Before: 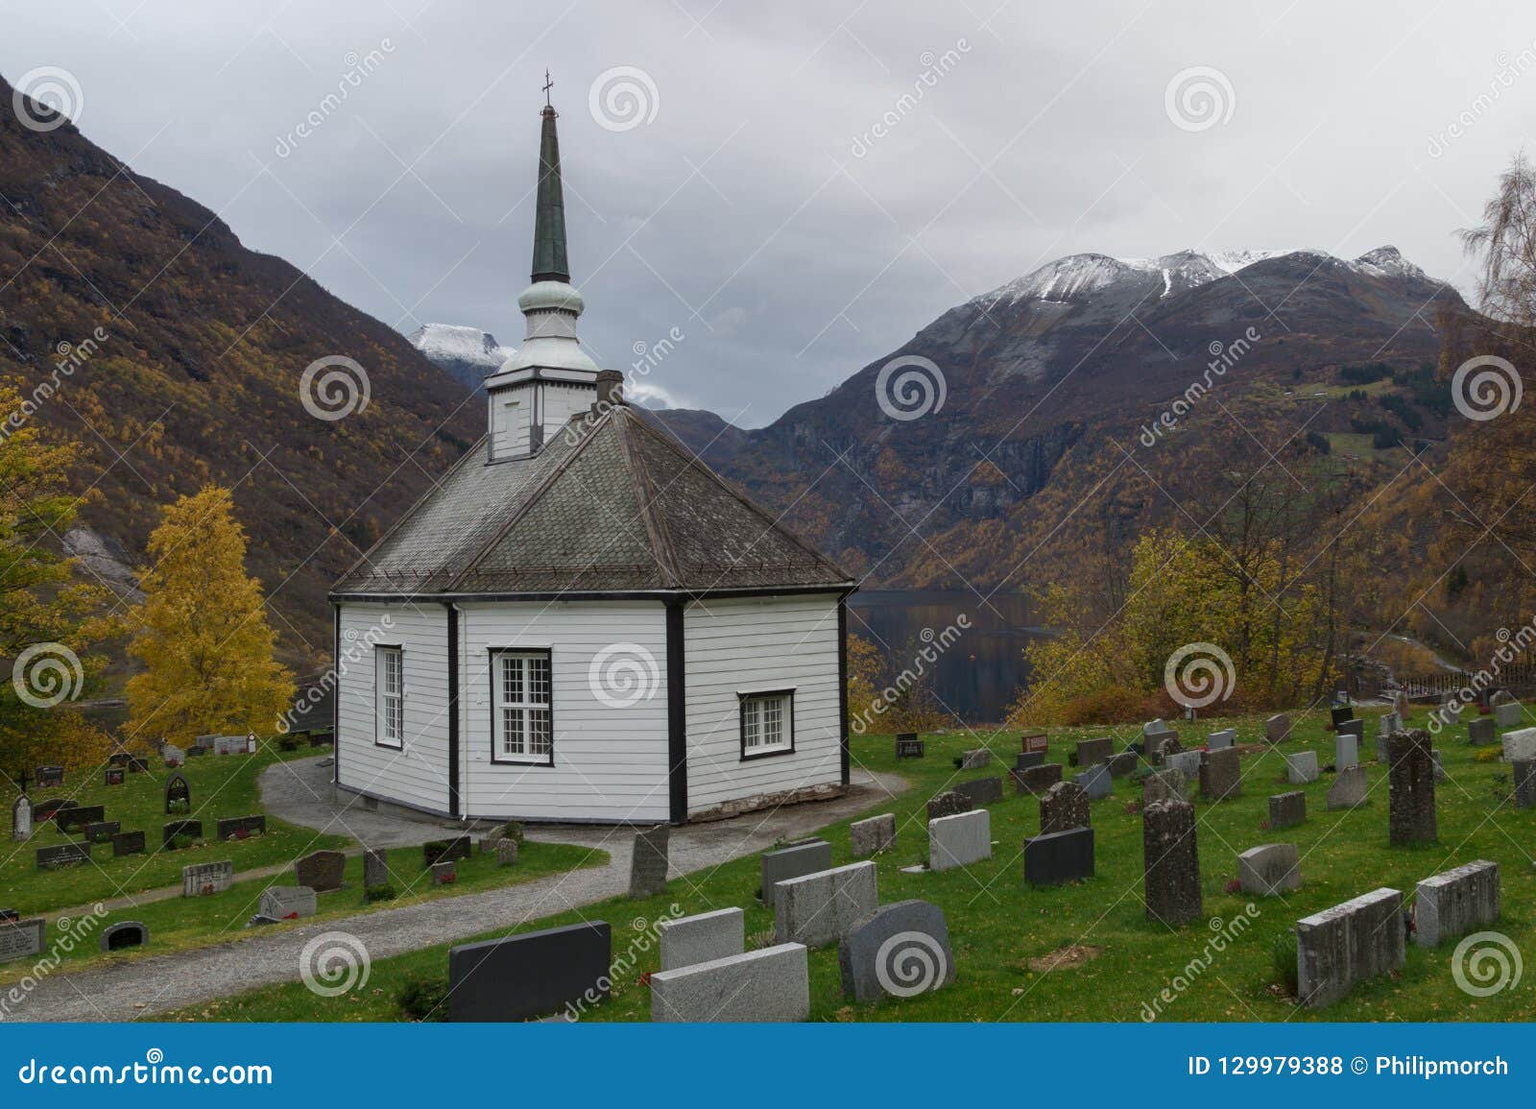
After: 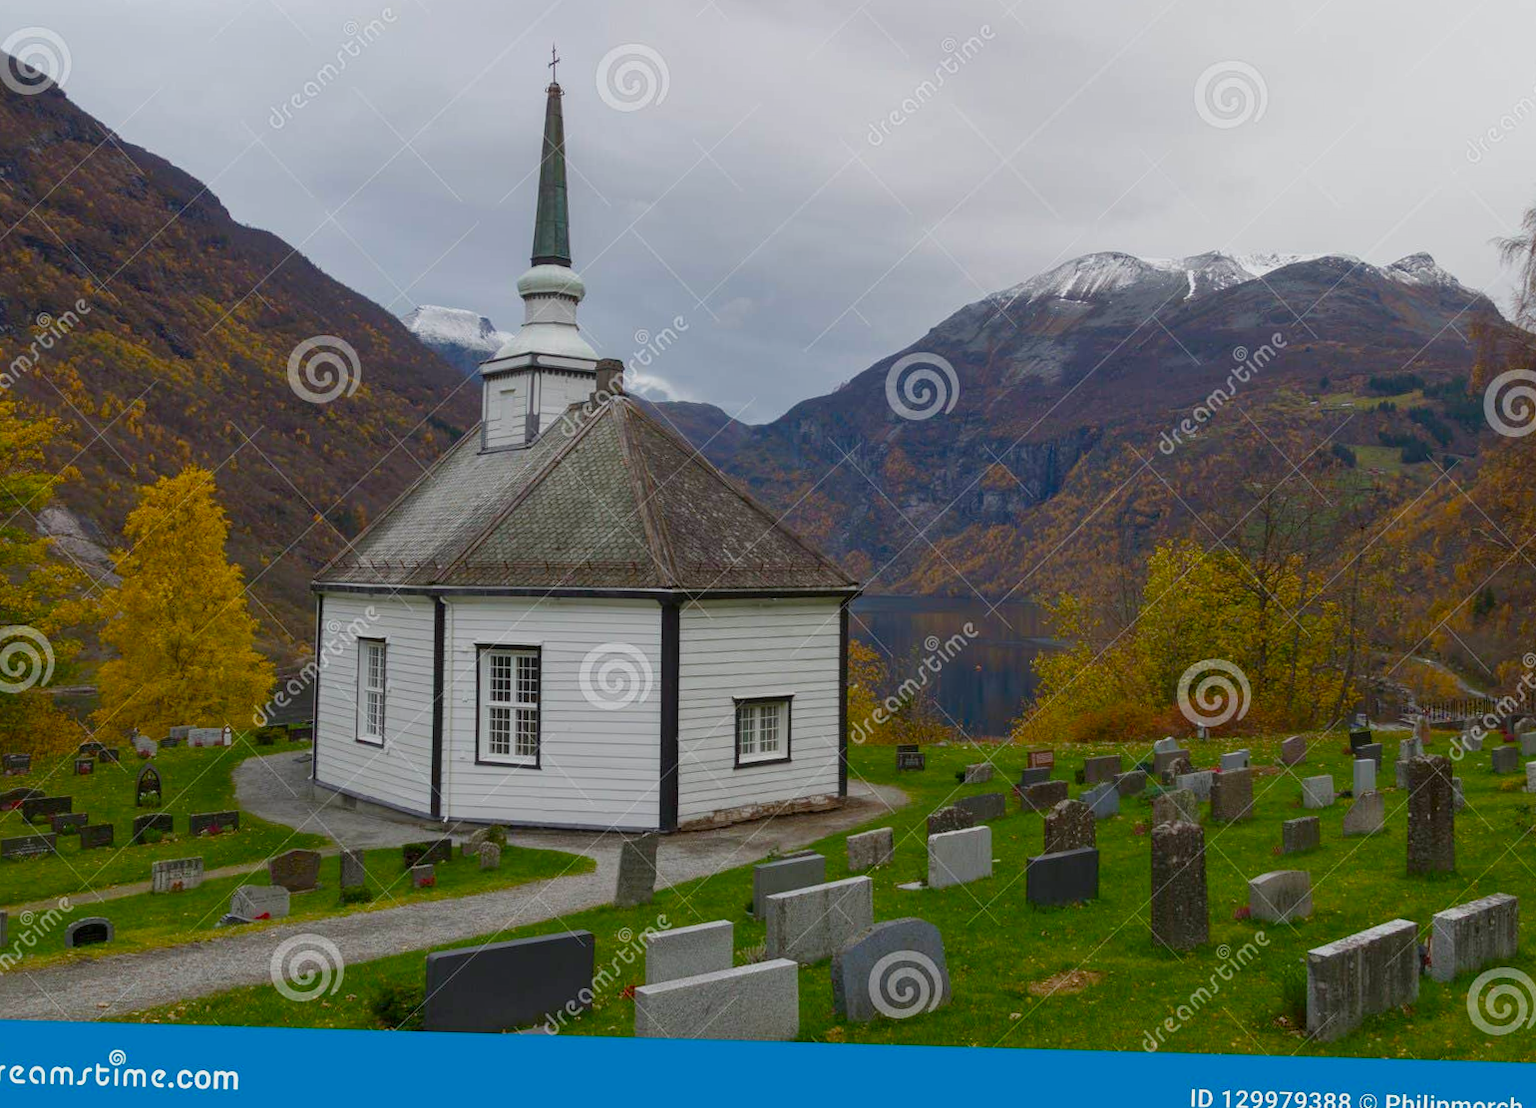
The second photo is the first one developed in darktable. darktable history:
color balance rgb: perceptual saturation grading › global saturation 35.137%, perceptual saturation grading › highlights -29.98%, perceptual saturation grading › shadows 35.346%, contrast -10.47%
crop and rotate: angle -1.62°
